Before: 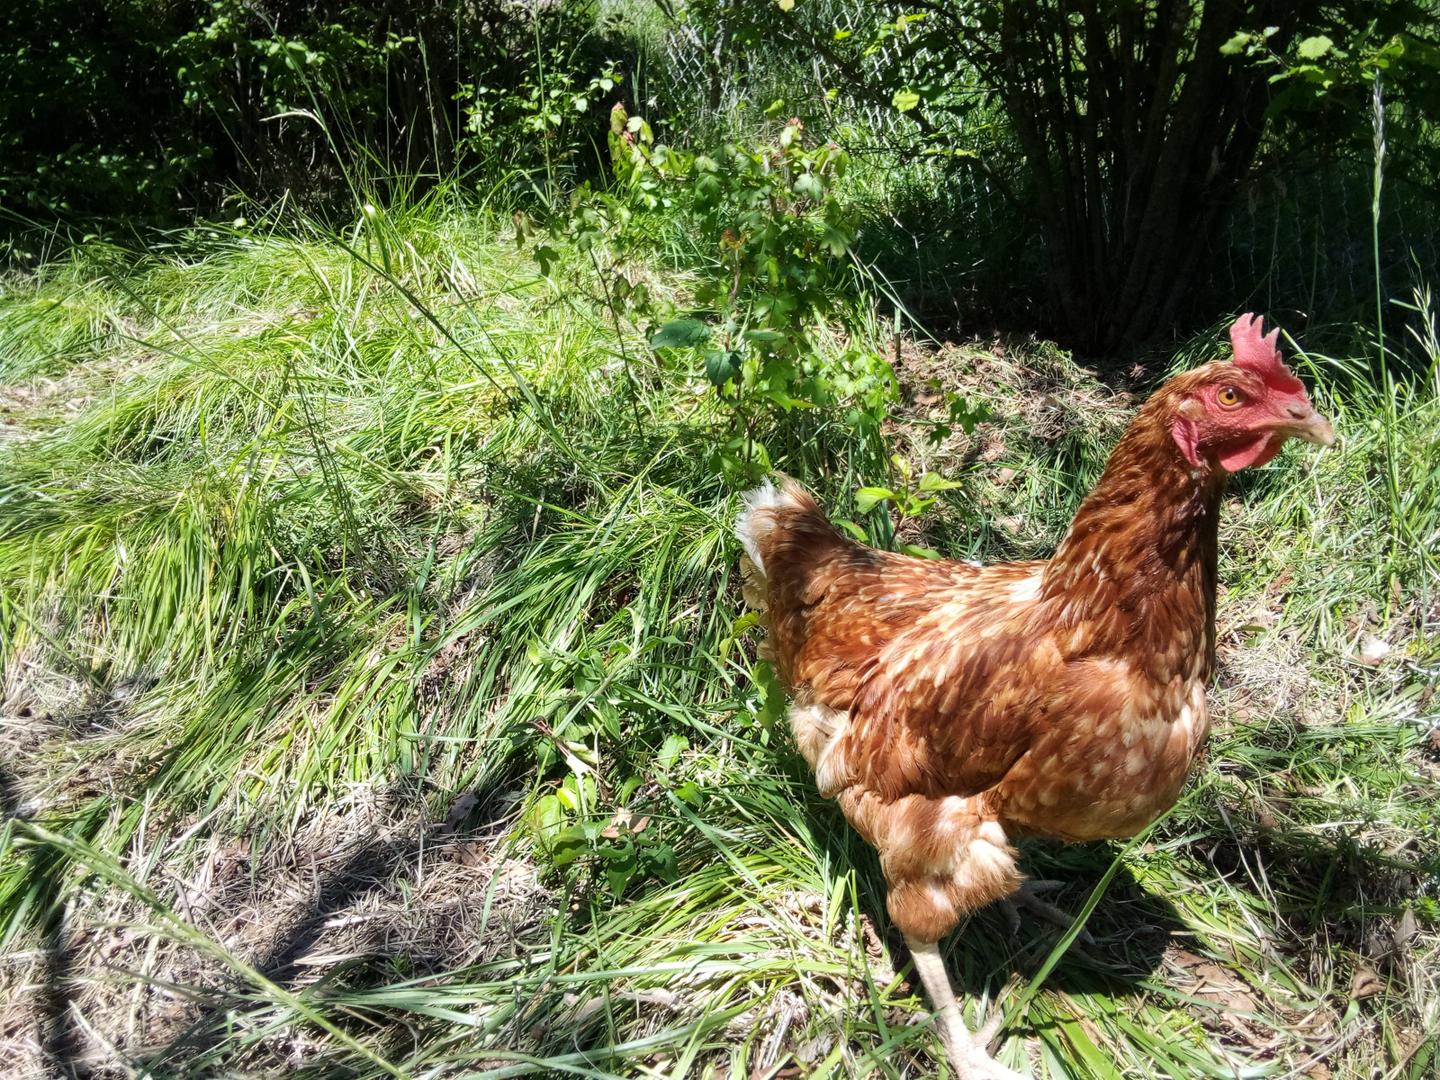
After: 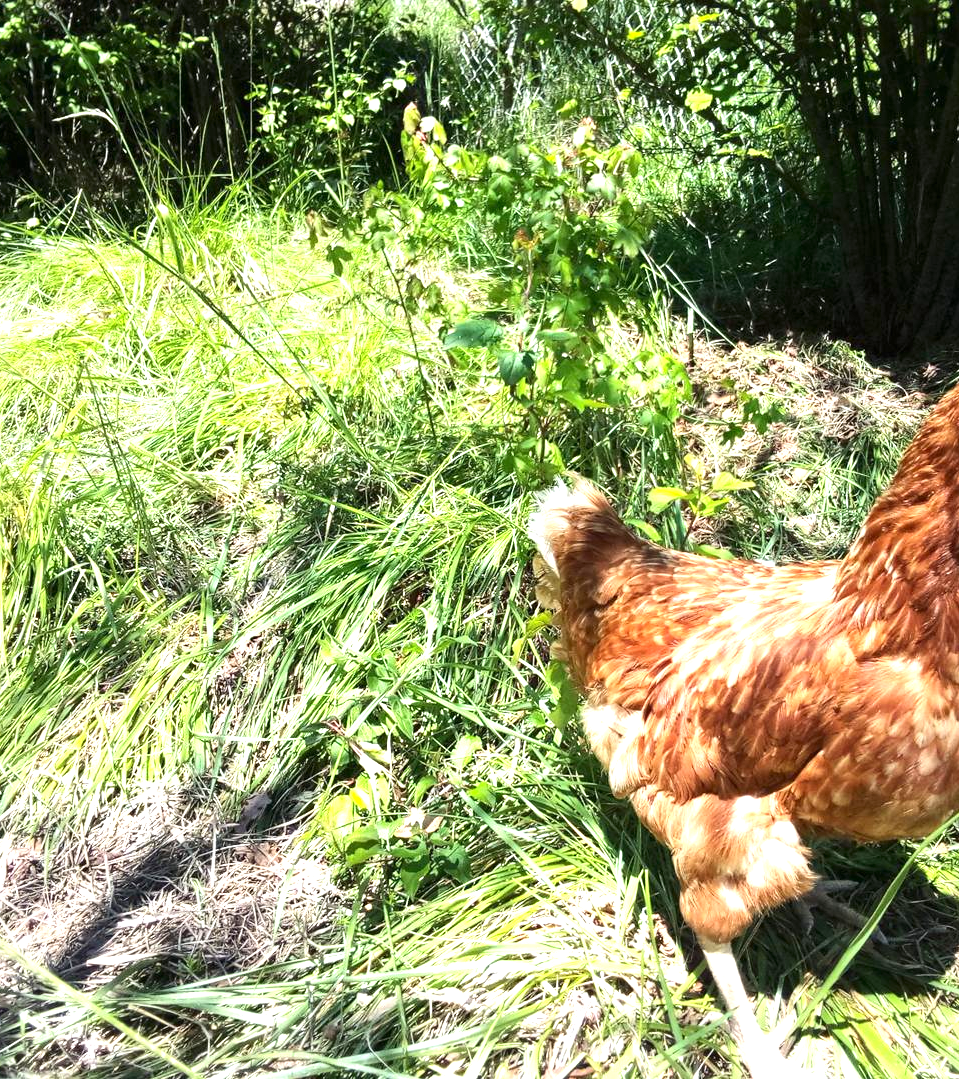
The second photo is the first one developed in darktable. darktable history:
crop and rotate: left 14.392%, right 18.988%
contrast brightness saturation: contrast 0.105, brightness 0.014, saturation 0.023
exposure: black level correction 0, exposure 1.095 EV, compensate exposure bias true, compensate highlight preservation false
